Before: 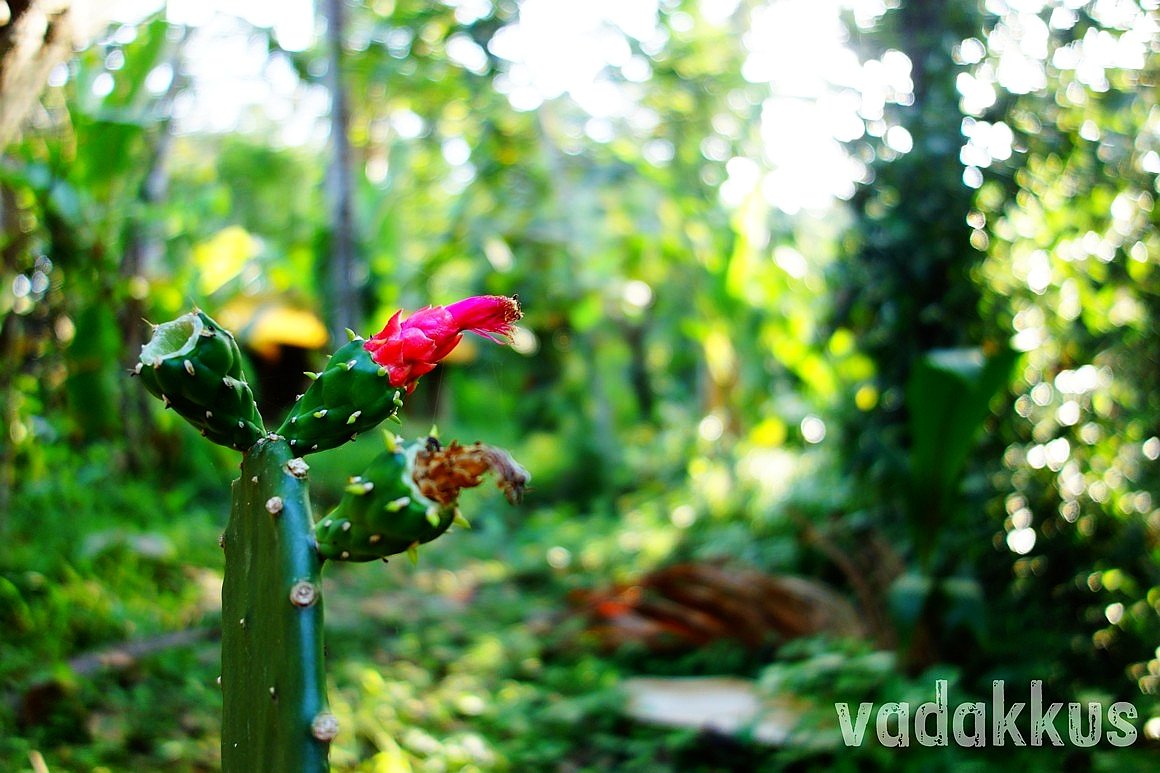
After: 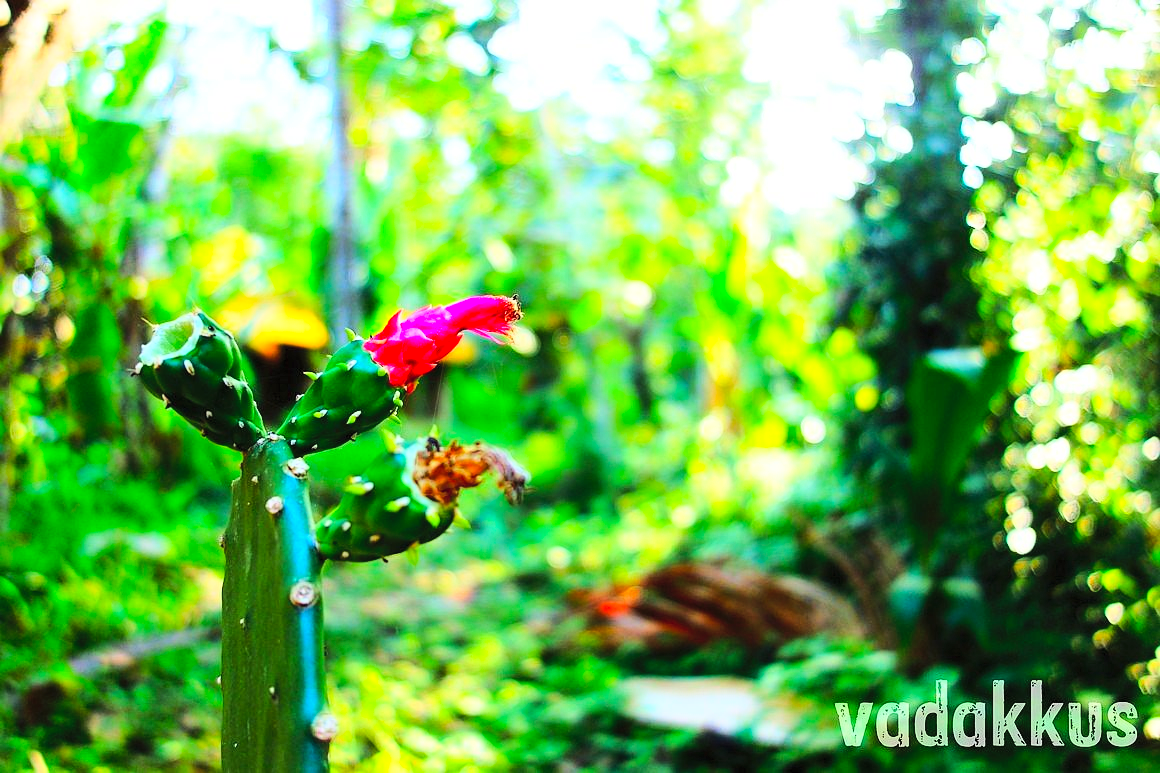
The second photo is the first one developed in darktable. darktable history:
base curve: curves: ch0 [(0, 0) (0.028, 0.03) (0.121, 0.232) (0.46, 0.748) (0.859, 0.968) (1, 1)]
contrast brightness saturation: contrast 0.07, brightness 0.176, saturation 0.397
exposure: compensate highlight preservation false
